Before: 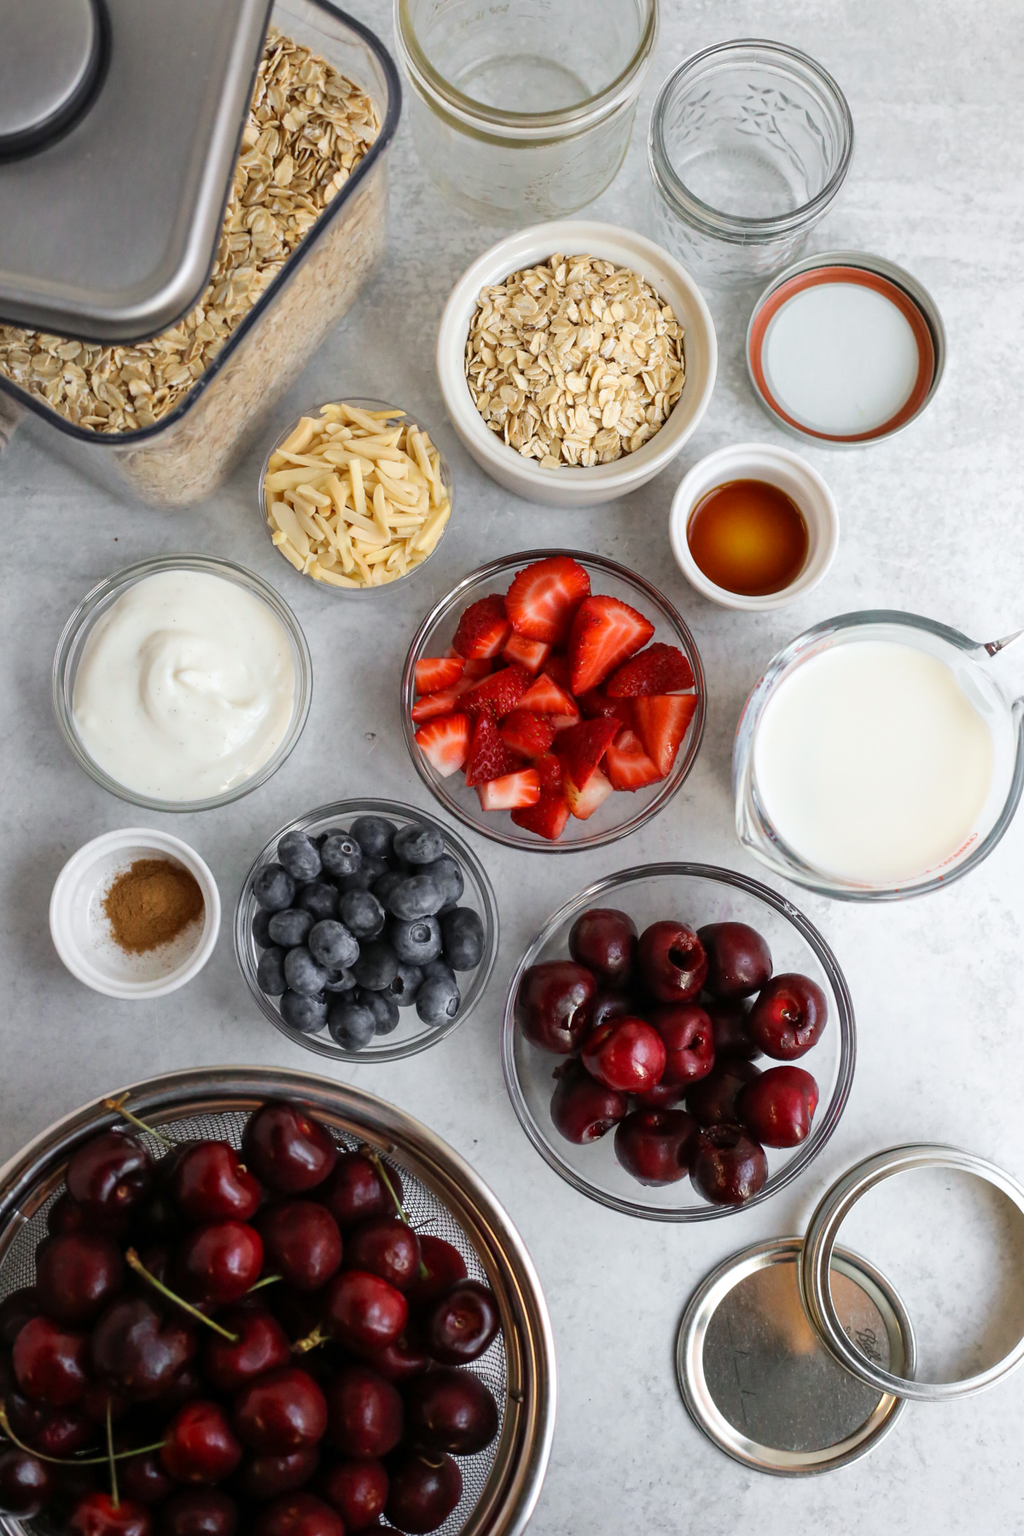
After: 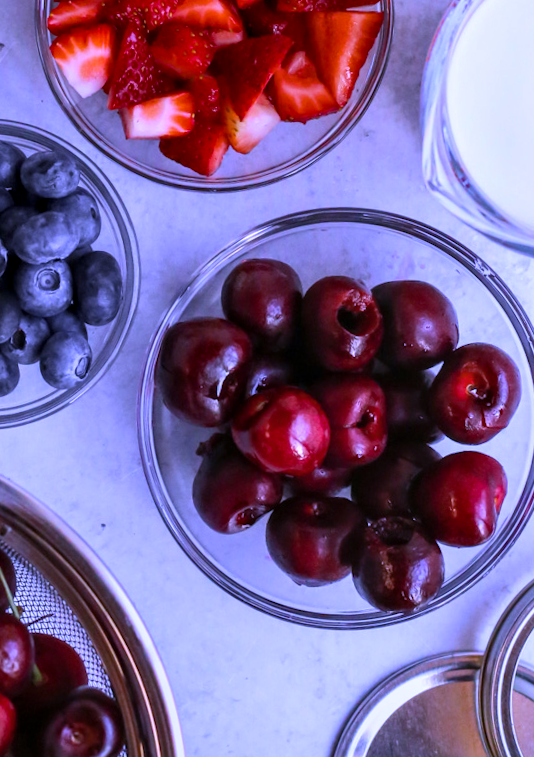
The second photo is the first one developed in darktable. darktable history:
crop: left 37.221%, top 45.169%, right 20.63%, bottom 13.777%
white balance: red 0.98, blue 1.61
rotate and perspective: rotation 2.17°, automatic cropping off
color balance rgb: perceptual saturation grading › global saturation 20%, global vibrance 10%
local contrast: on, module defaults
